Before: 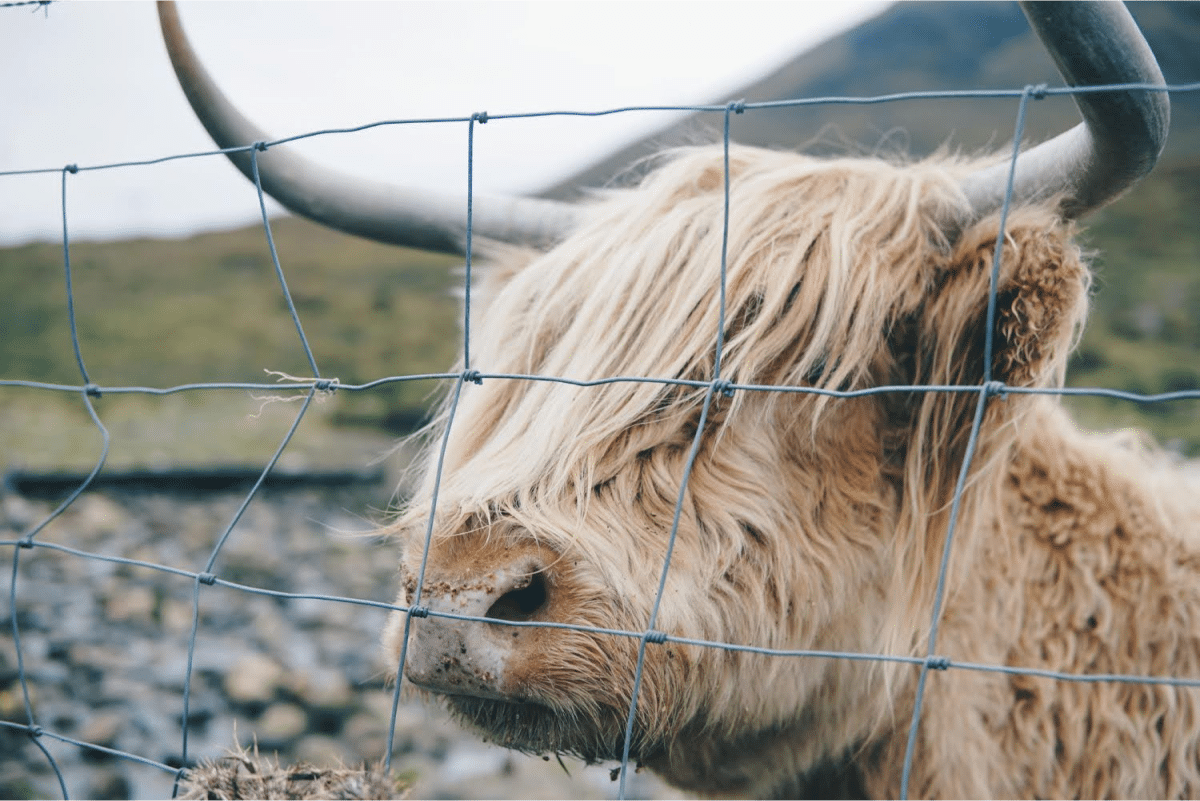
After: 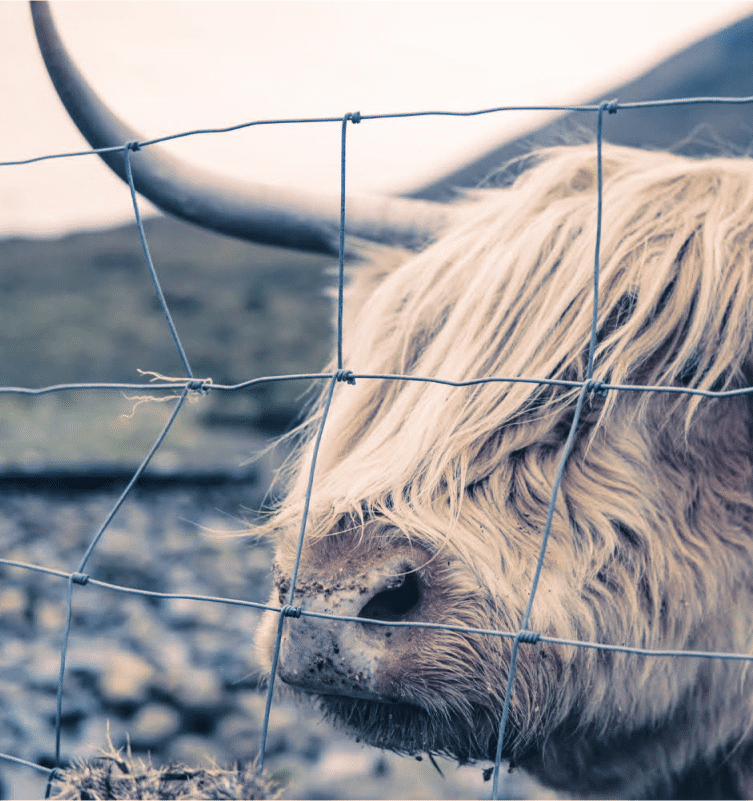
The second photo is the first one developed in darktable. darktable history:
local contrast: on, module defaults
crop: left 10.644%, right 26.528%
split-toning: shadows › hue 226.8°, shadows › saturation 0.56, highlights › hue 28.8°, balance -40, compress 0%
